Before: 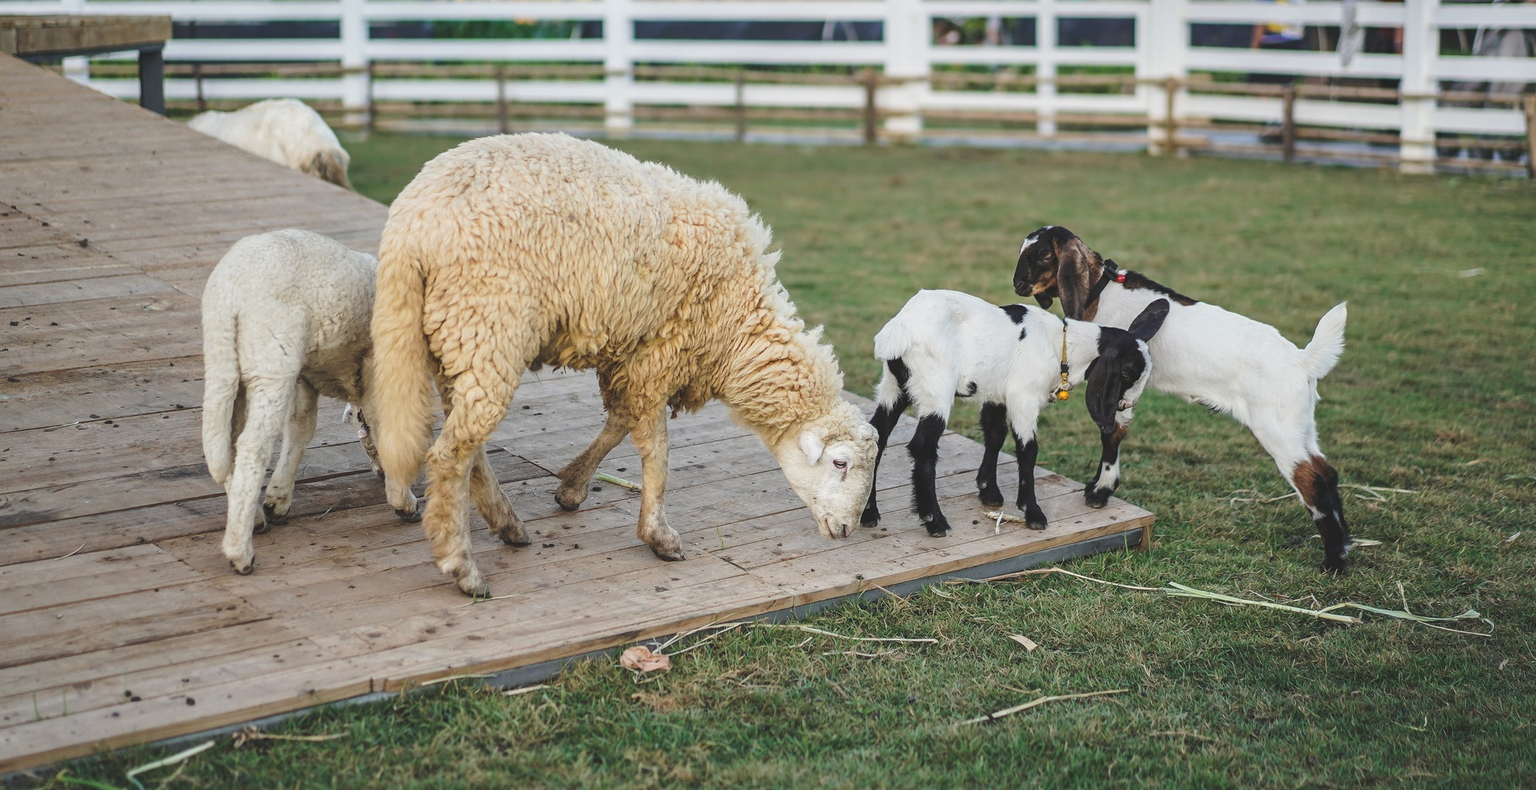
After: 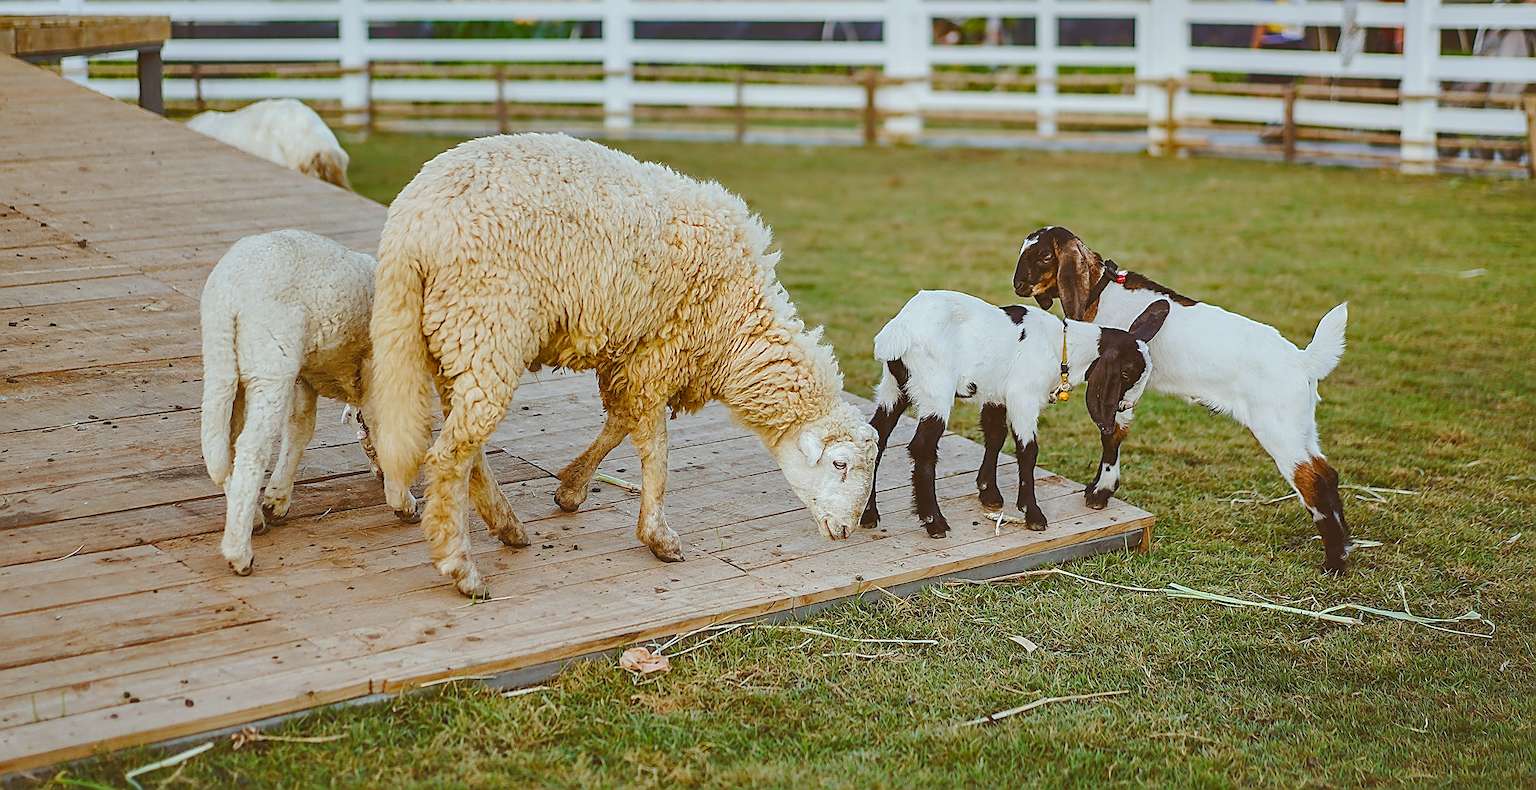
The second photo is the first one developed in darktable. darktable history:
crop: left 0.149%
exposure: exposure -0.027 EV, compensate highlight preservation false
color correction: highlights a* -4, highlights b* -10.62
sharpen: radius 1.413, amount 1.24, threshold 0.648
base curve: curves: ch0 [(0, 0) (0.235, 0.266) (0.503, 0.496) (0.786, 0.72) (1, 1)], preserve colors none
shadows and highlights: shadows 52.5, highlights color adjustment 0.776%, soften with gaussian
color balance rgb: power › luminance 9.905%, power › chroma 2.82%, power › hue 59.46°, global offset › luminance -0.275%, global offset › hue 261.43°, perceptual saturation grading › global saturation 20%, perceptual saturation grading › highlights -25.262%, perceptual saturation grading › shadows 24.761%, global vibrance 20%
